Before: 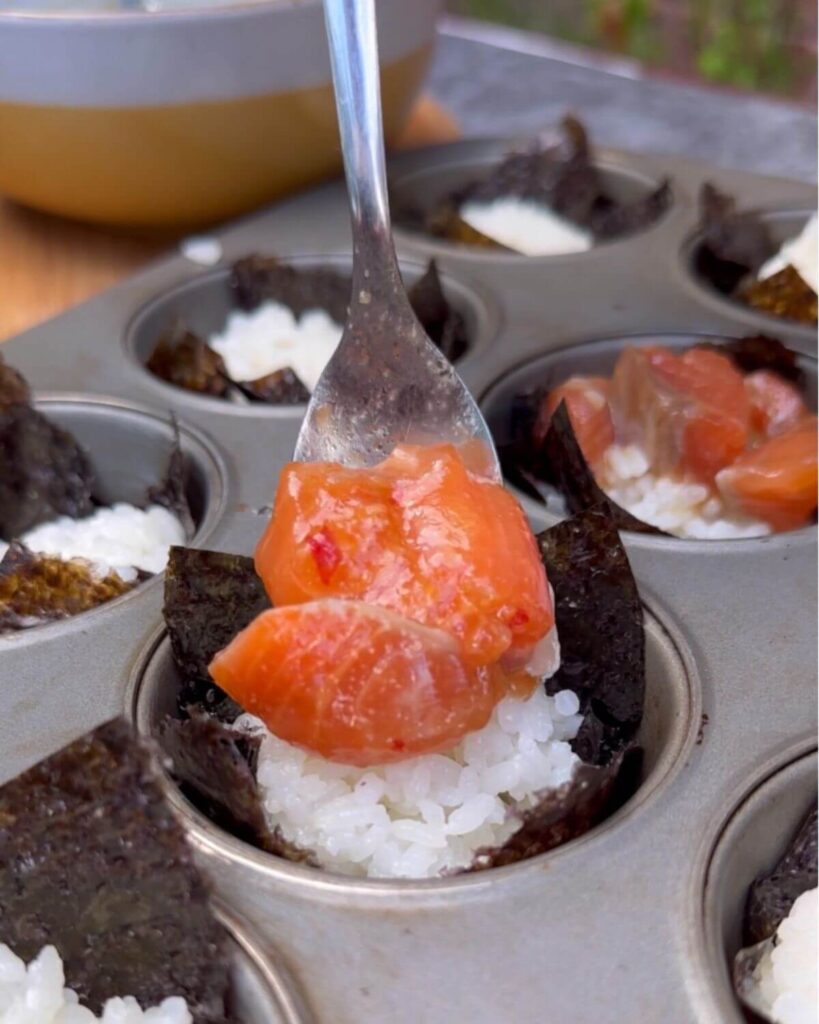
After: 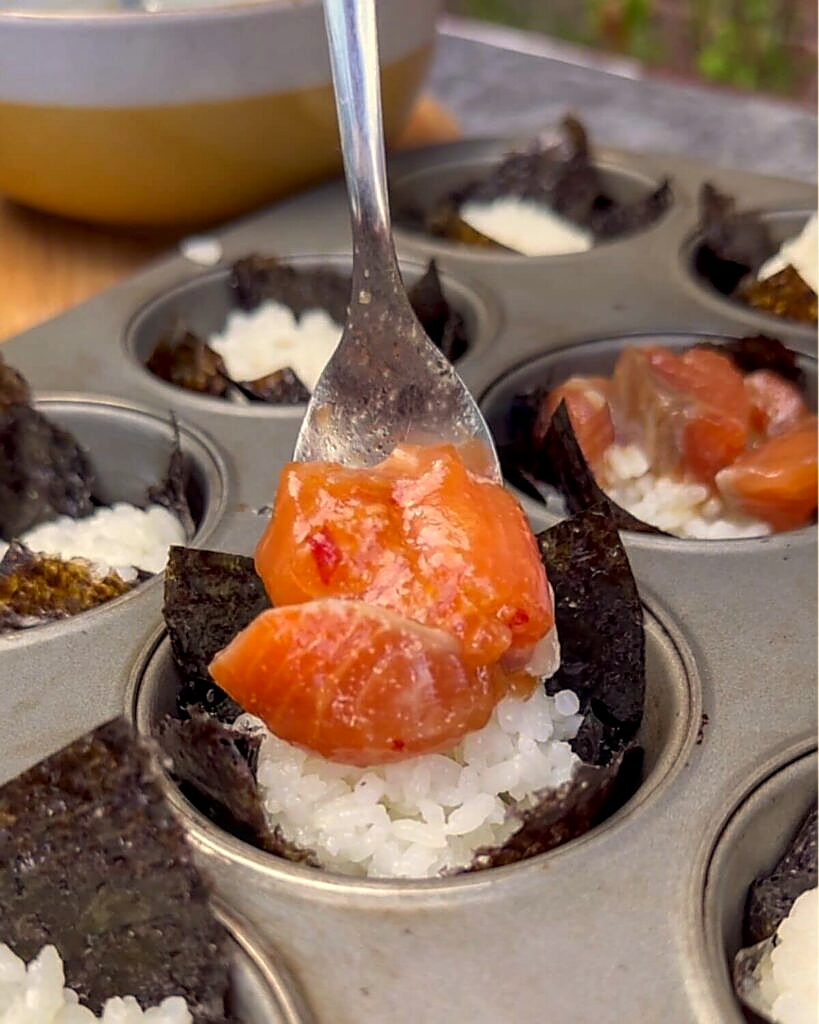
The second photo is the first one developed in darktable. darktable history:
color correction: highlights a* 1.31, highlights b* 17.65
local contrast: on, module defaults
sharpen: radius 1.383, amount 1.233, threshold 0.667
